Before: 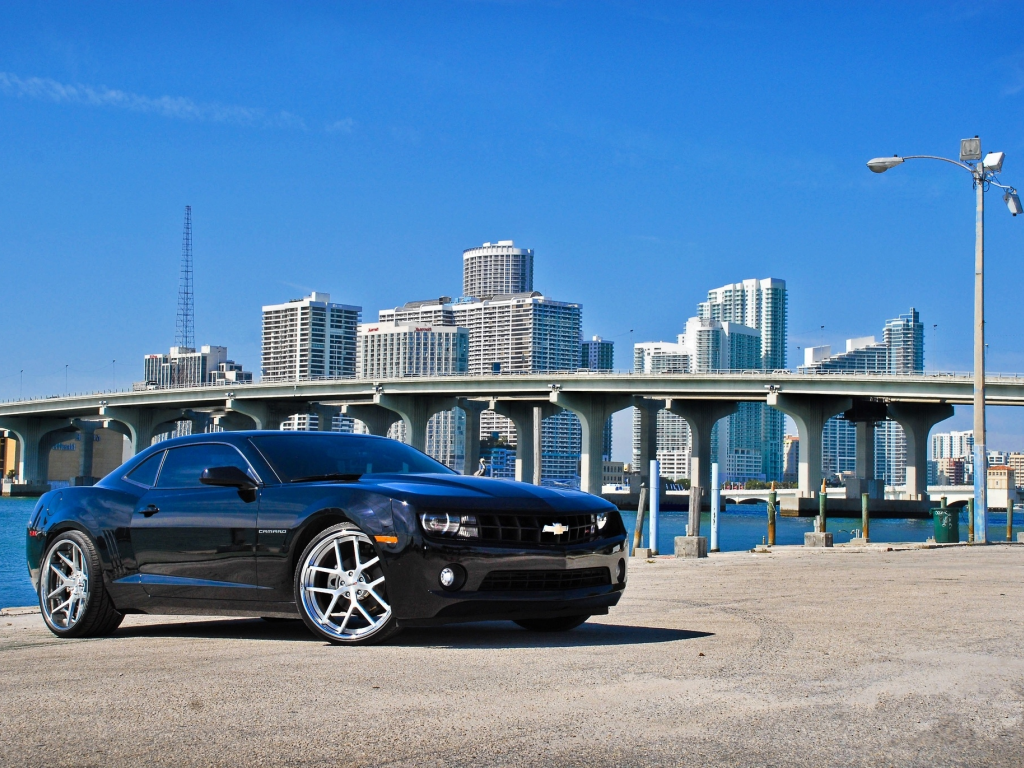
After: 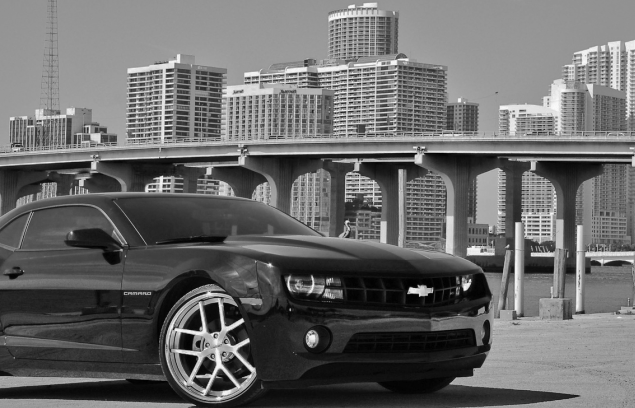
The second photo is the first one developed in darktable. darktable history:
shadows and highlights: shadows 25.28, highlights -69.29
crop: left 13.261%, top 31.109%, right 24.668%, bottom 15.754%
color calibration: output gray [0.267, 0.423, 0.261, 0], illuminant as shot in camera, x 0.377, y 0.392, temperature 4198.67 K
